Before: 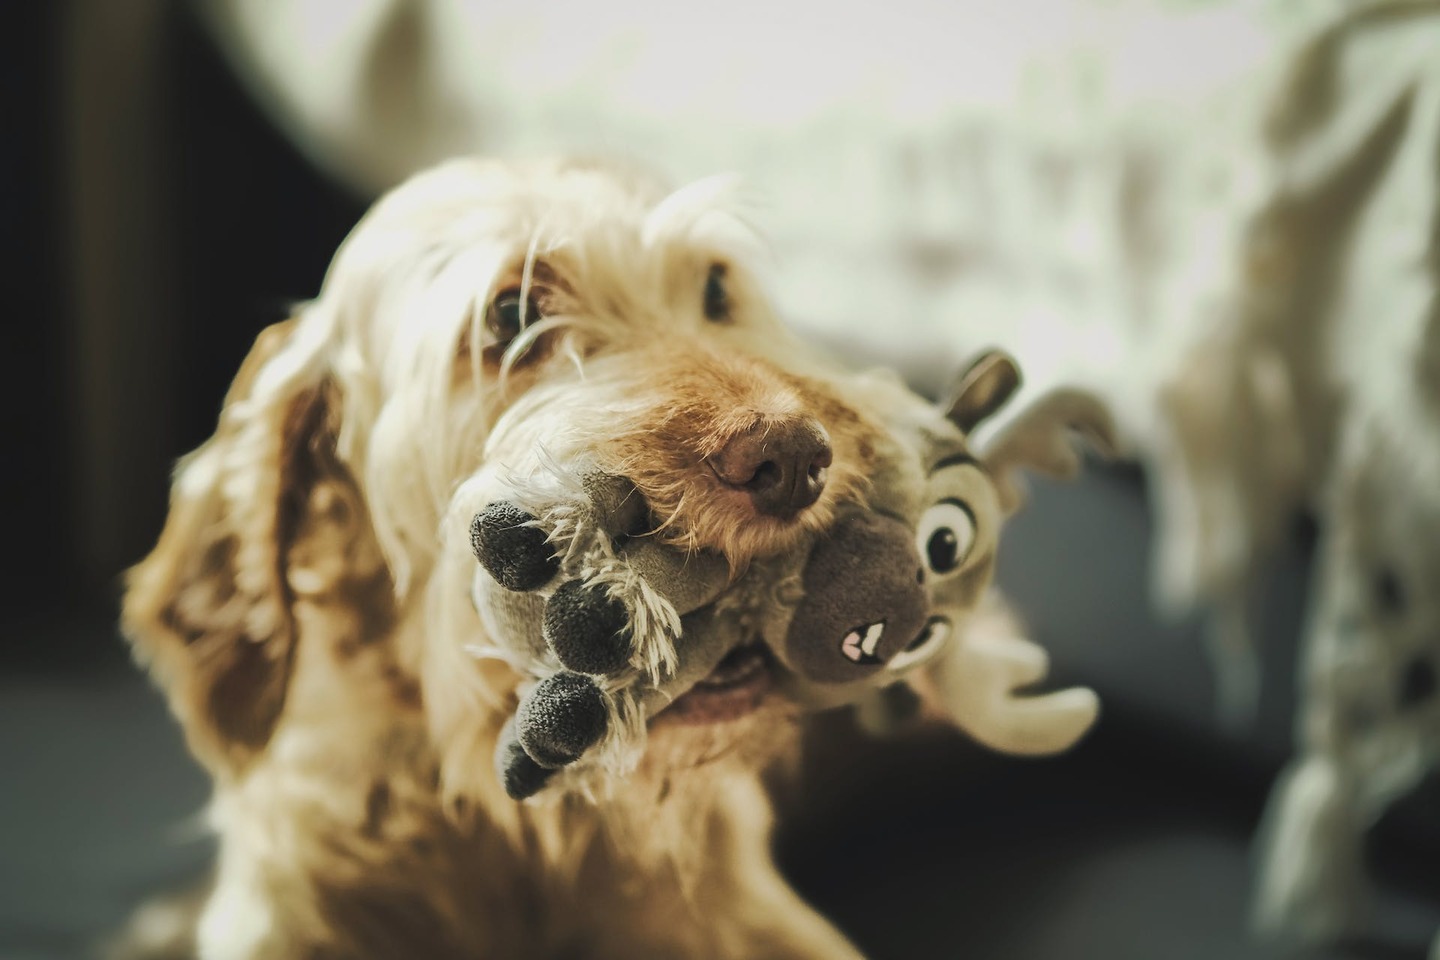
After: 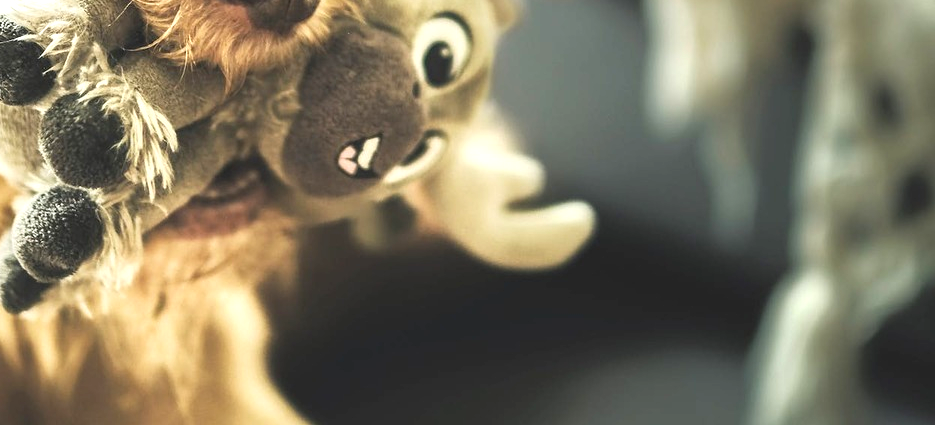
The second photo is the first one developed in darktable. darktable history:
exposure: black level correction 0, exposure 1 EV, compensate highlight preservation false
crop and rotate: left 35.037%, top 50.666%, bottom 5.004%
